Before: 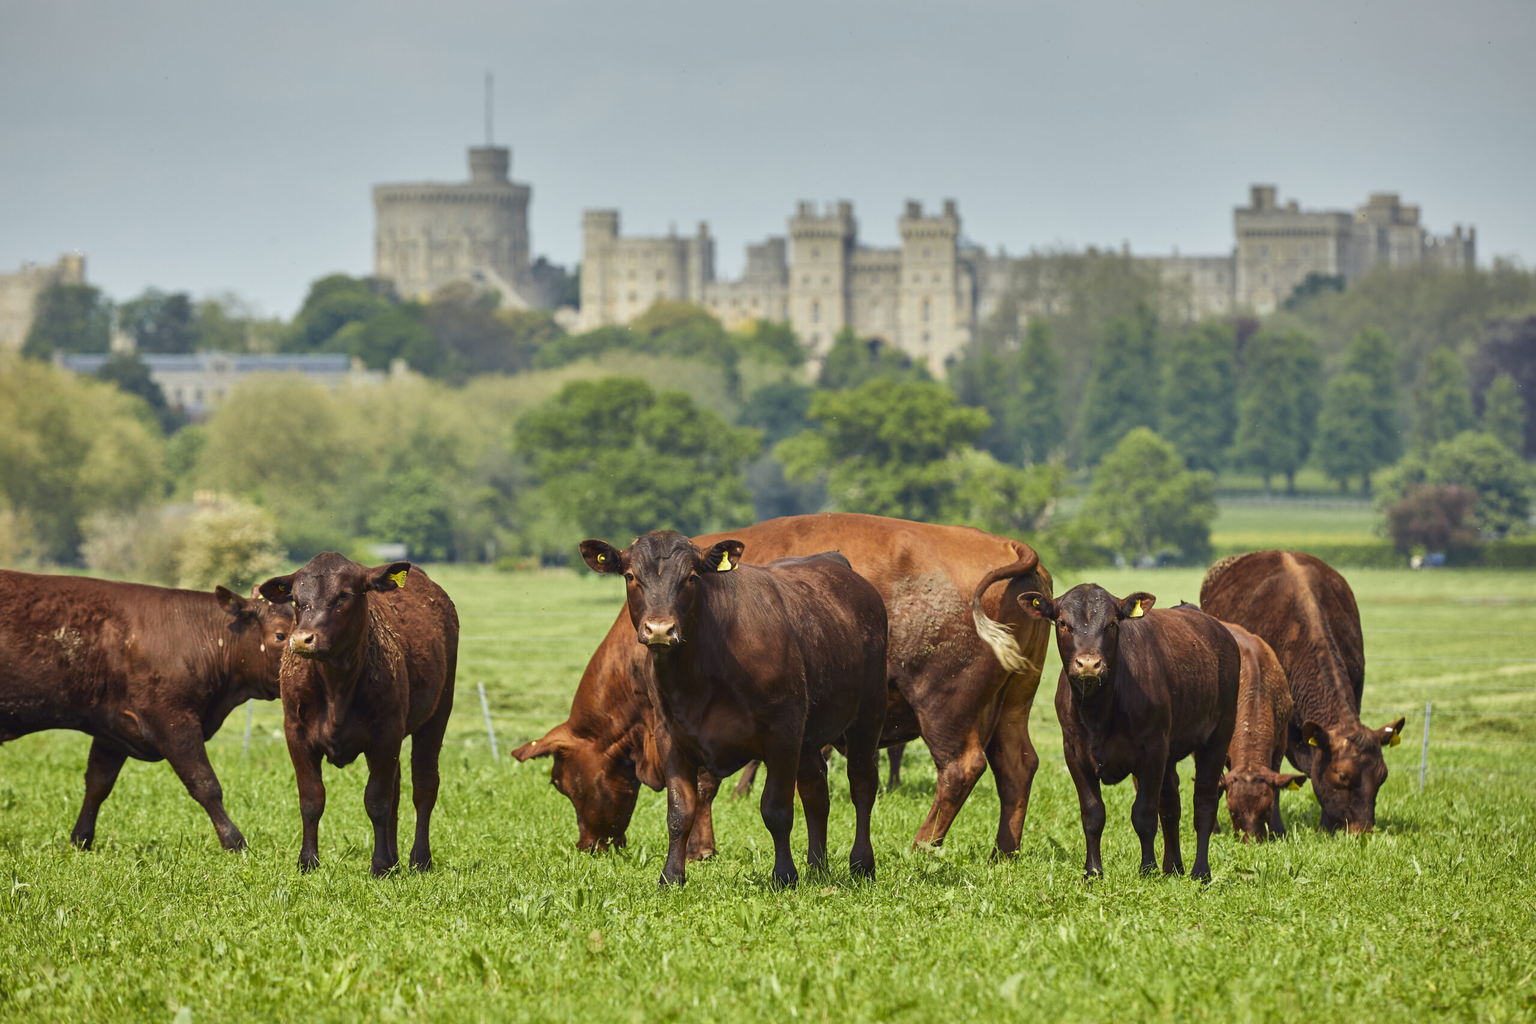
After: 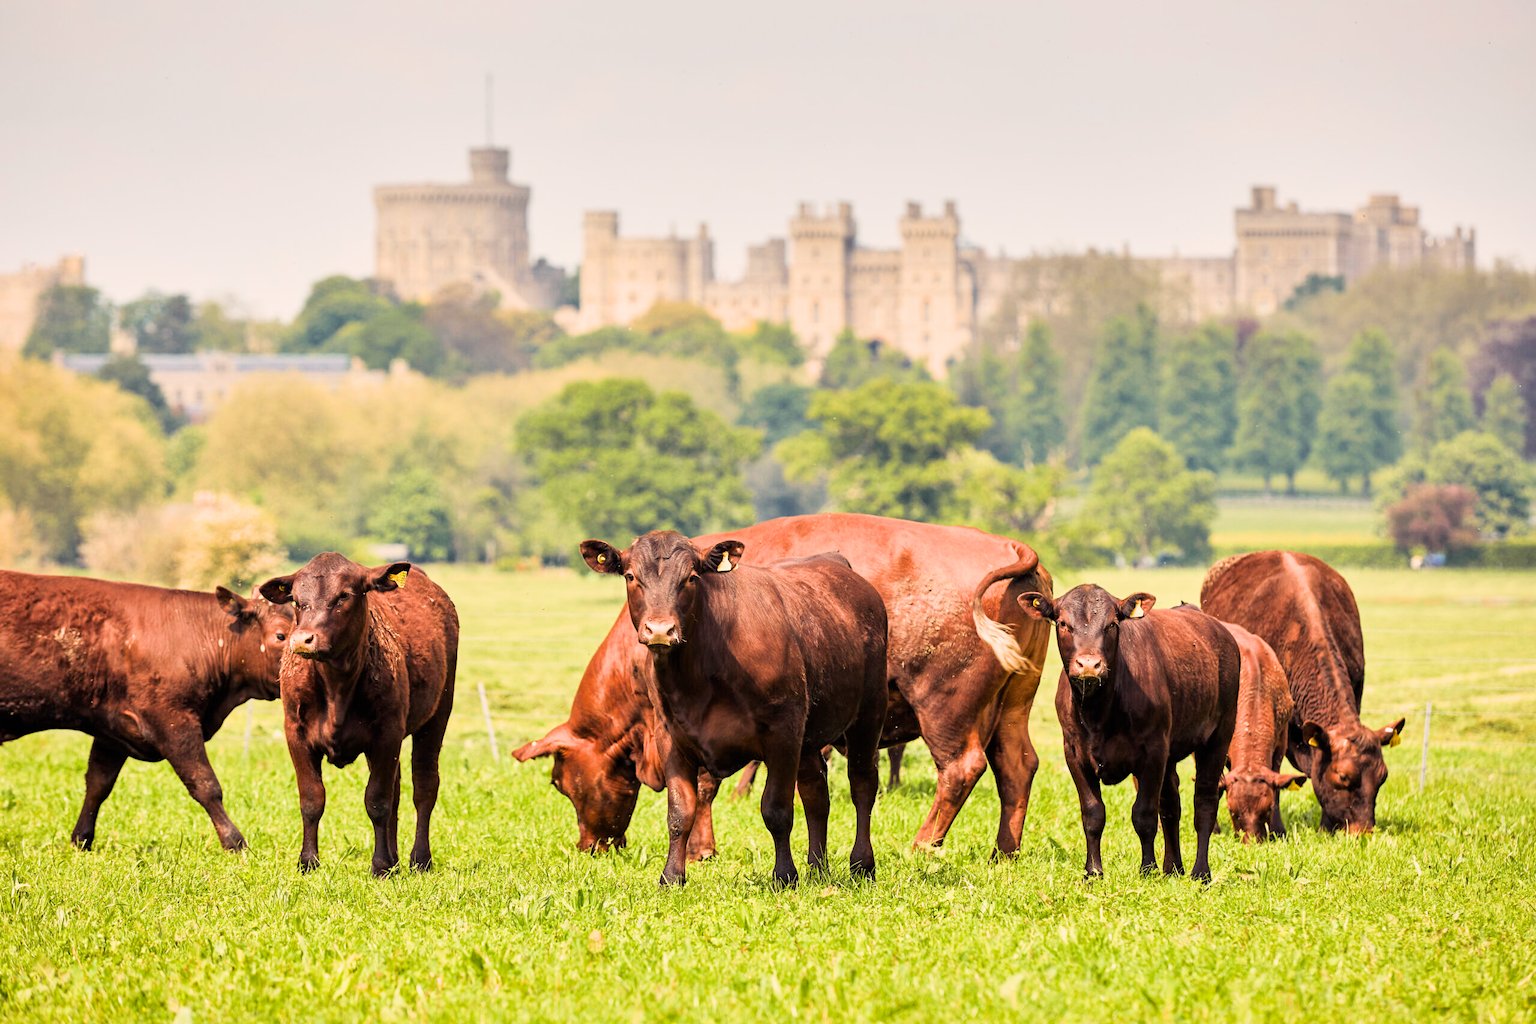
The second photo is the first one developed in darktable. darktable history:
exposure: black level correction 0, exposure 1.1 EV, compensate highlight preservation false
filmic rgb: black relative exposure -5 EV, hardness 2.88, contrast 1.2
white balance: red 1.127, blue 0.943
